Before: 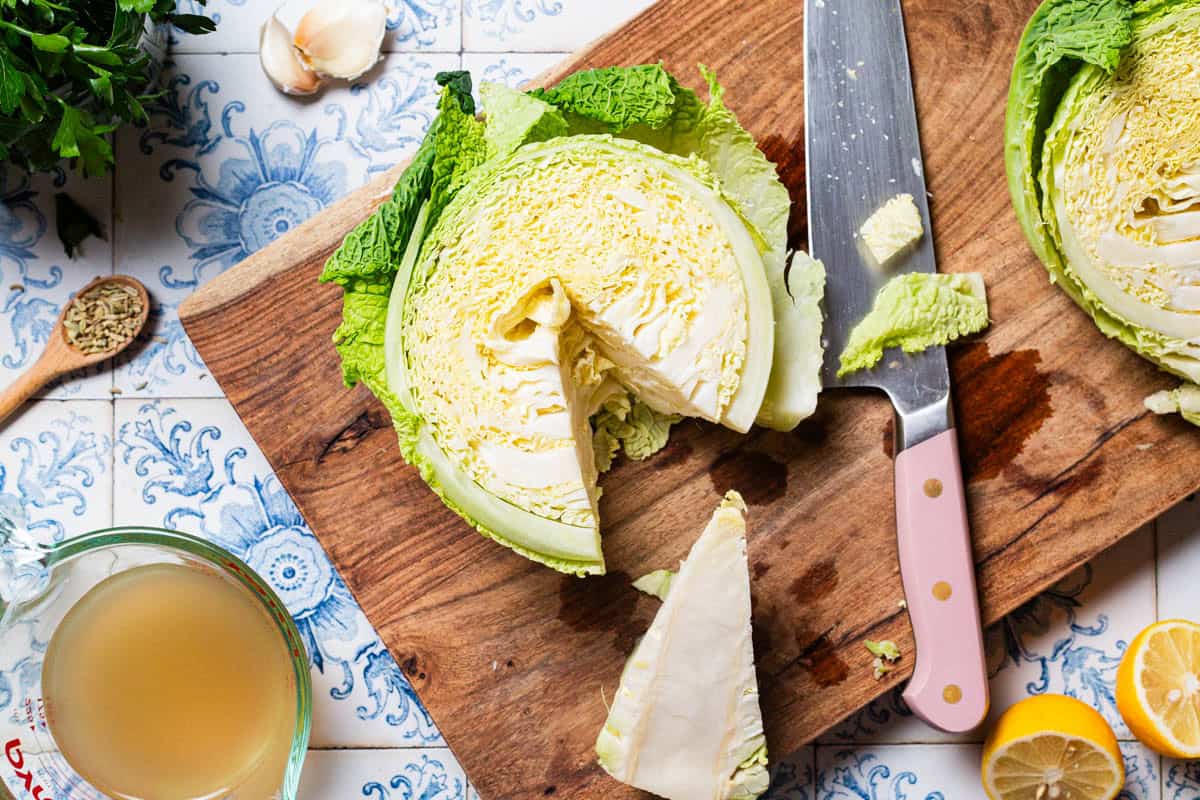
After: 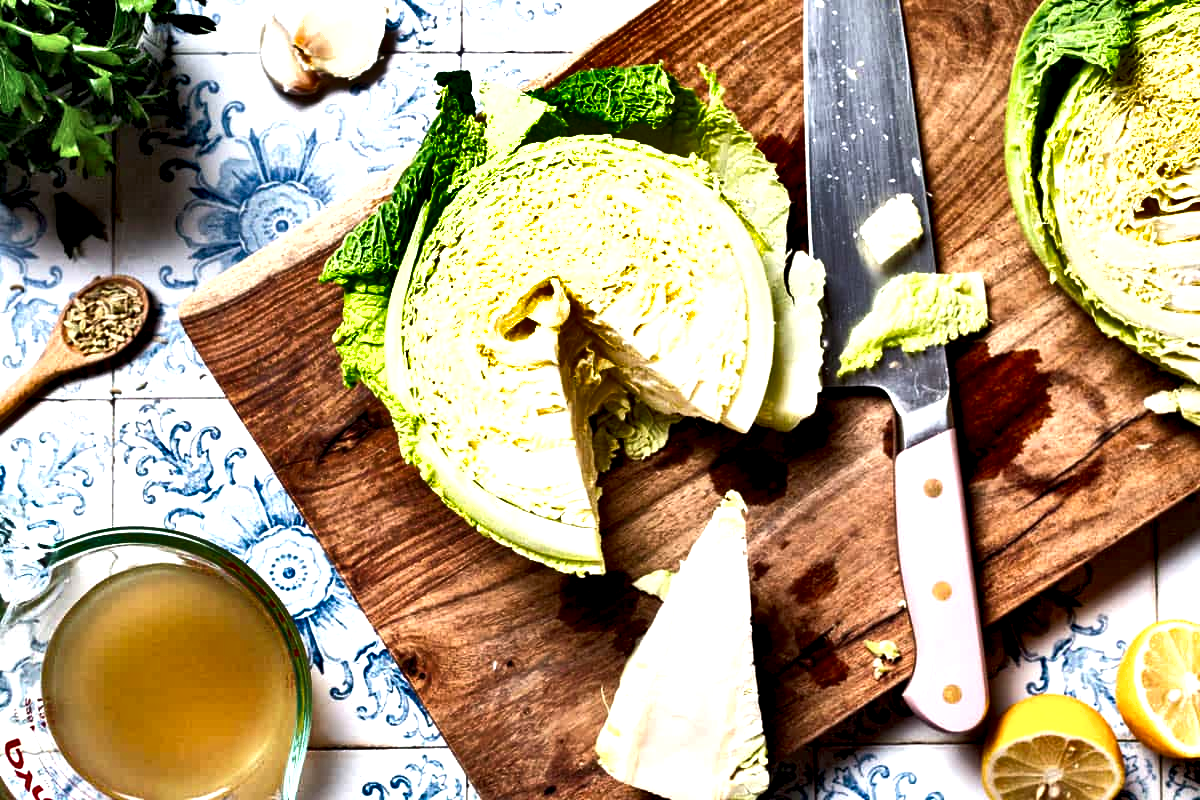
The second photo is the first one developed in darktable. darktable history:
shadows and highlights: radius 118.47, shadows 42.54, highlights -62.38, soften with gaussian
contrast equalizer: octaves 7, y [[0.609, 0.611, 0.615, 0.613, 0.607, 0.603], [0.504, 0.498, 0.496, 0.499, 0.506, 0.516], [0 ×6], [0 ×6], [0 ×6]]
exposure: black level correction 0, exposure 0.499 EV, compensate exposure bias true, compensate highlight preservation false
tone equalizer: smoothing diameter 24.84%, edges refinement/feathering 6.2, preserve details guided filter
